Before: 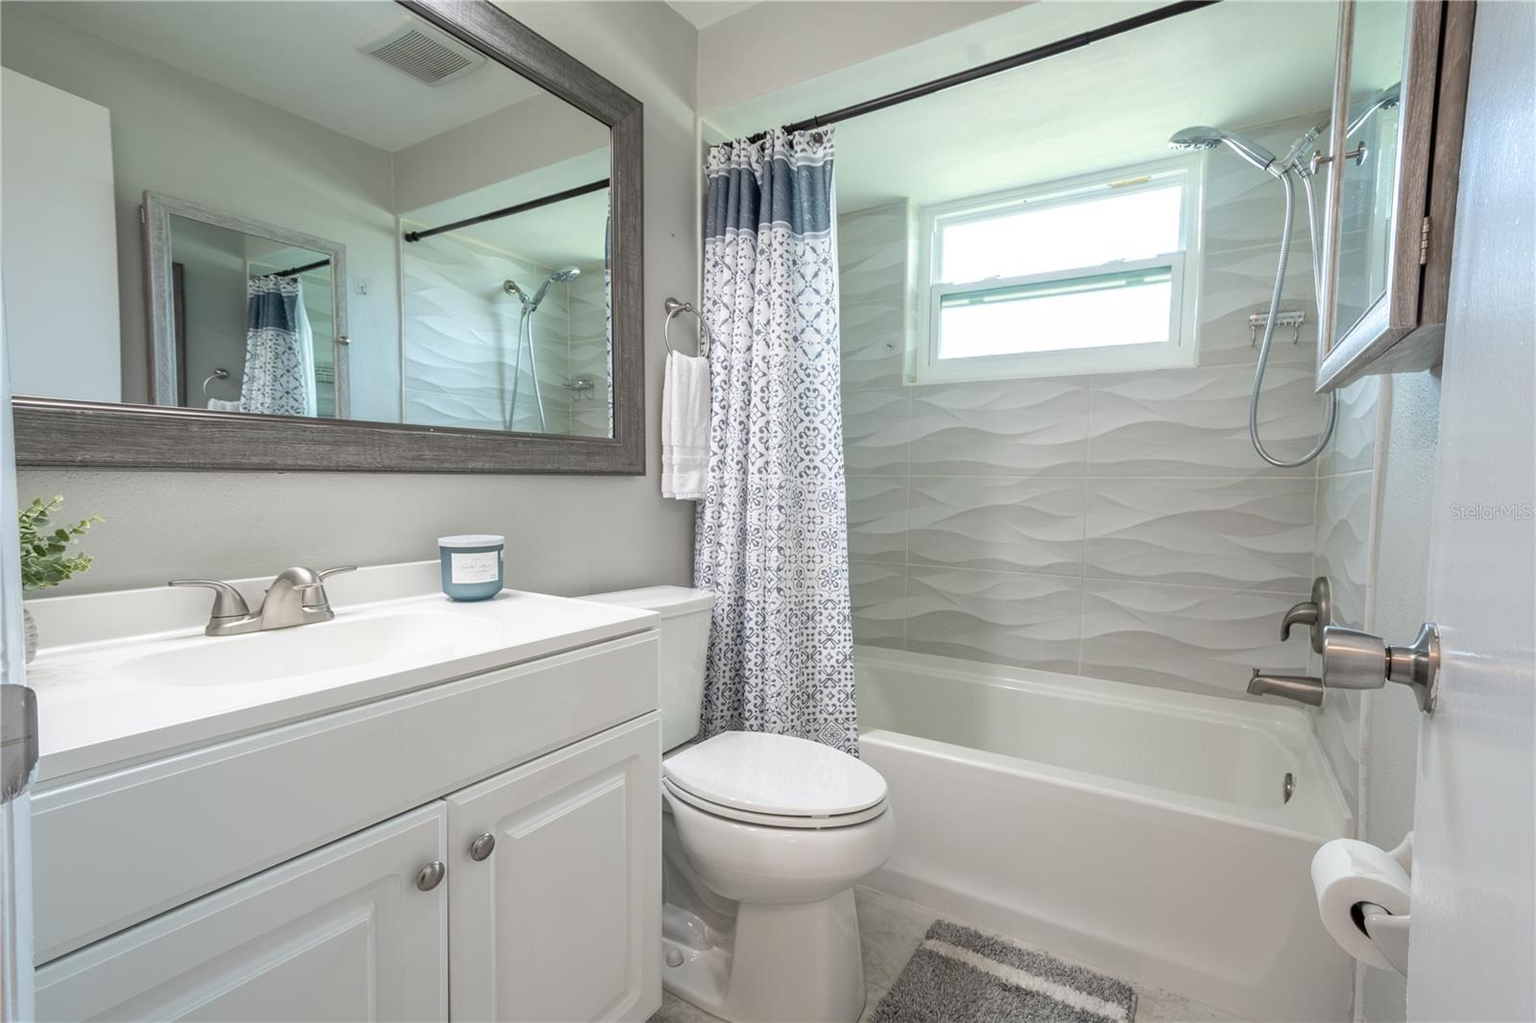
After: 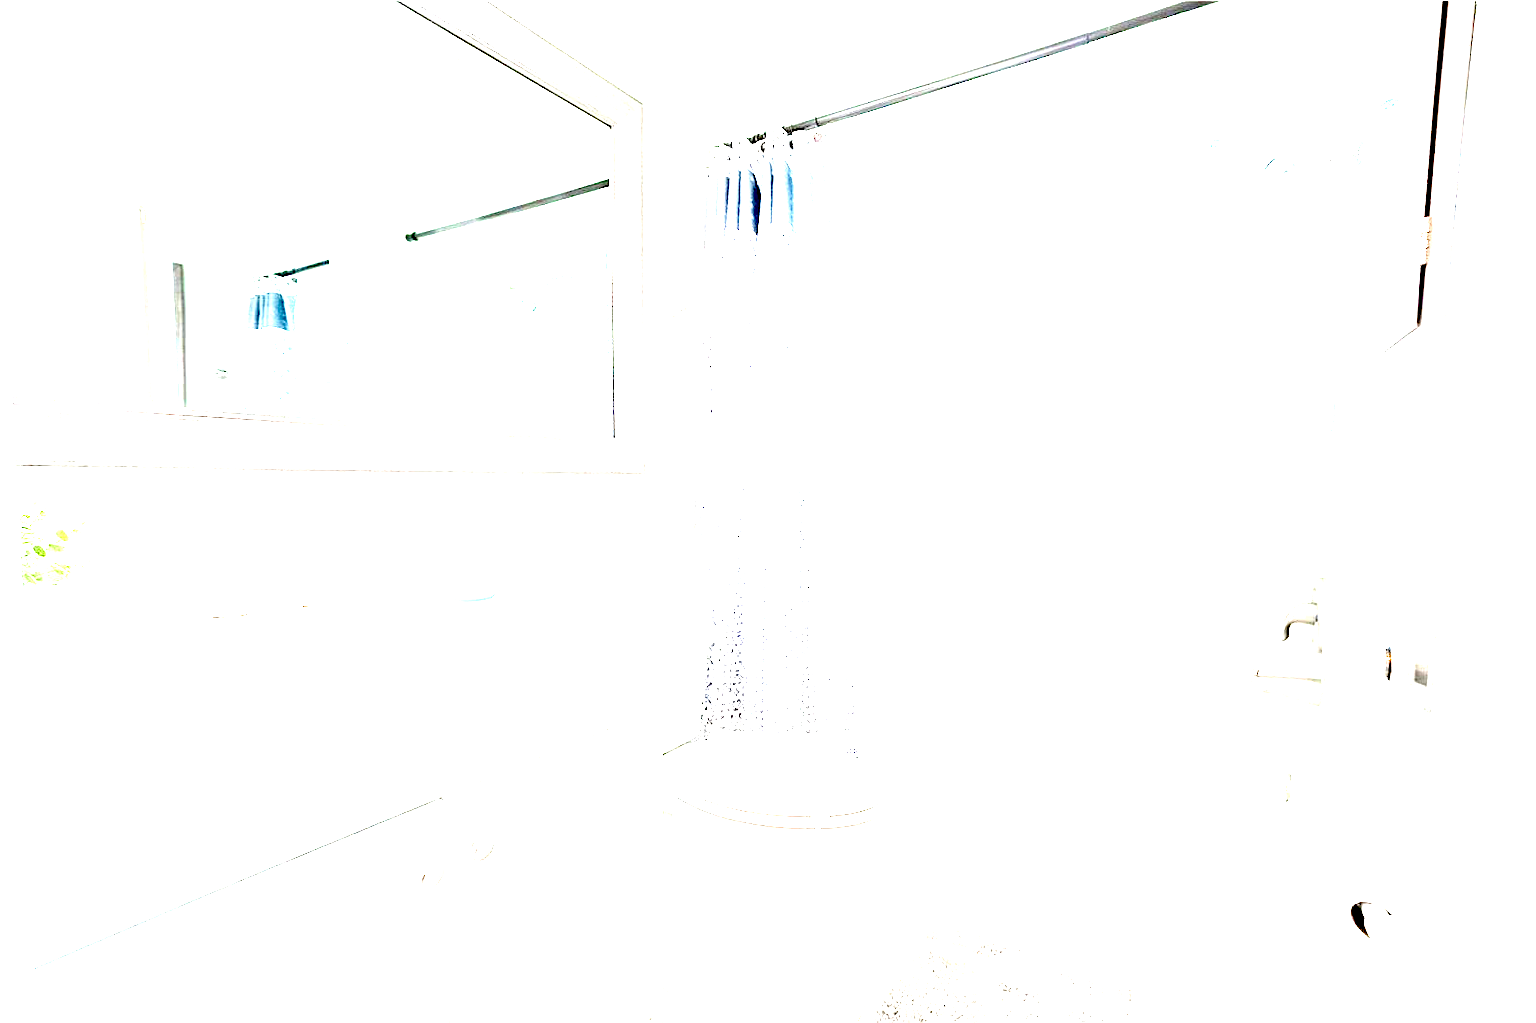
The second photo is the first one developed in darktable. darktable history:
exposure: black level correction 0.007, exposure 0.156 EV, compensate exposure bias true, compensate highlight preservation false
